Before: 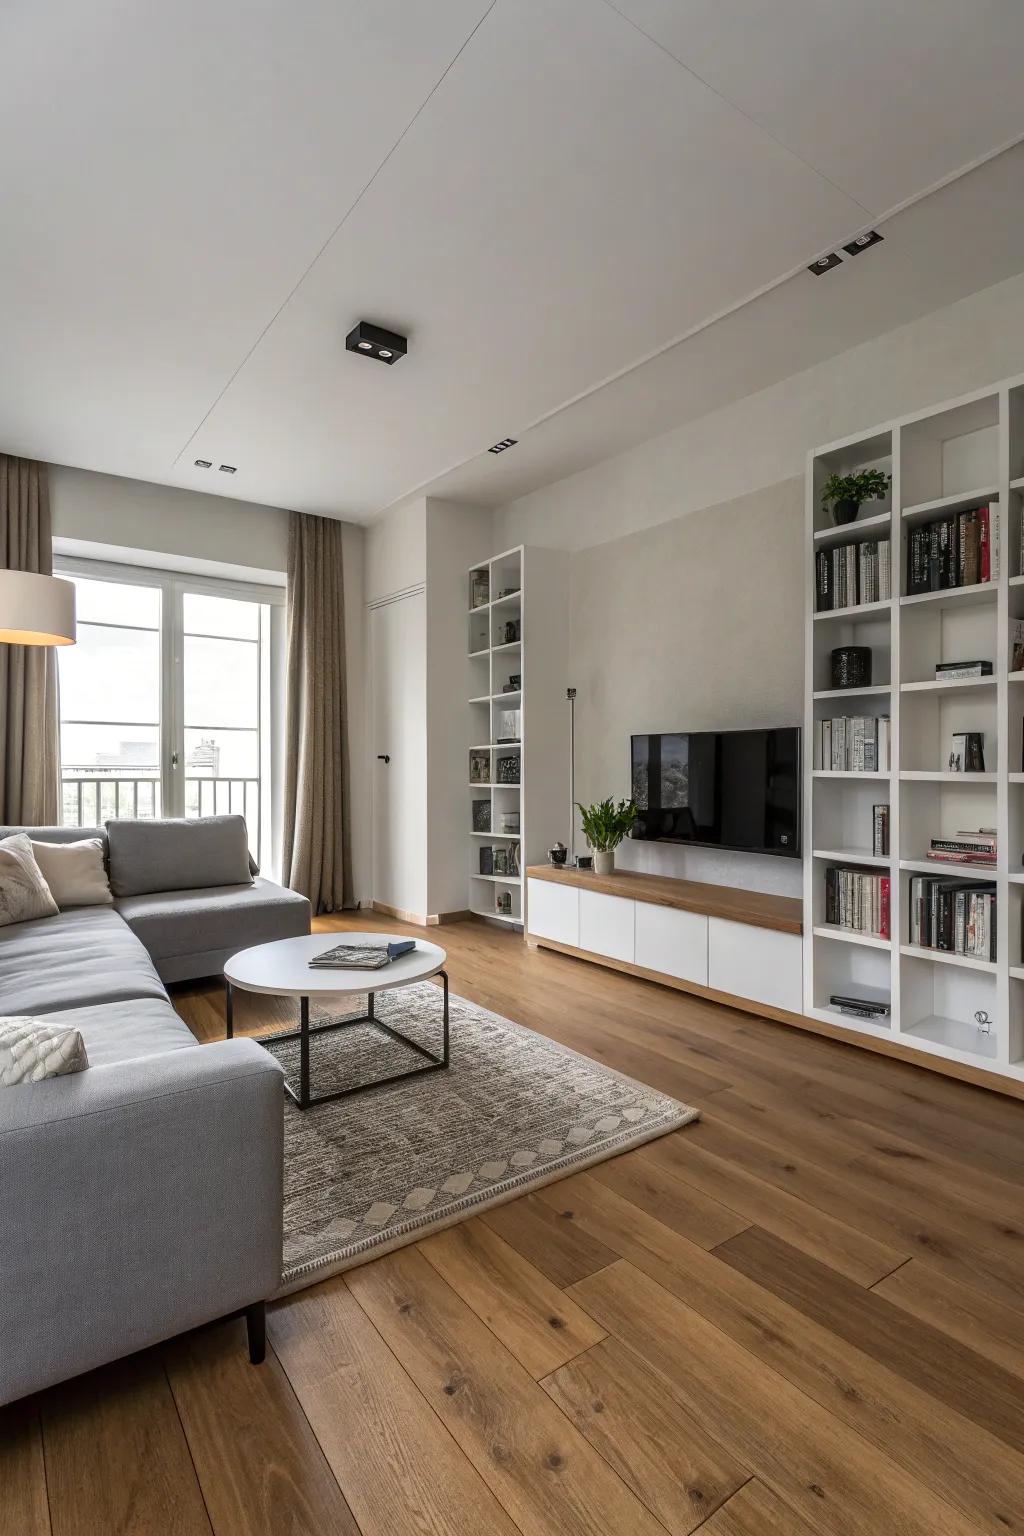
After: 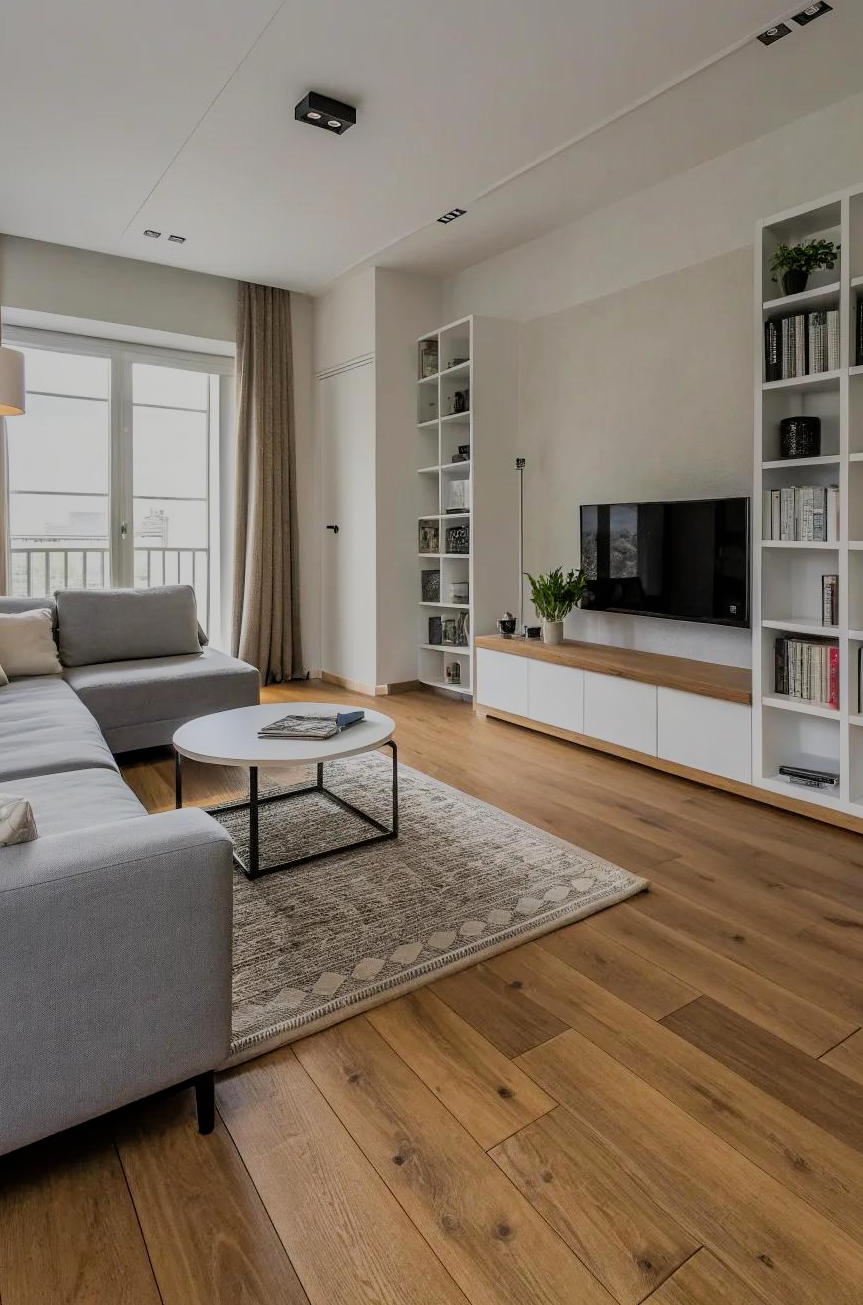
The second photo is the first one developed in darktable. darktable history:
crop and rotate: left 4.989%, top 14.999%, right 10.659%
filmic rgb: black relative exposure -7.65 EV, white relative exposure 4.56 EV, hardness 3.61
color balance rgb: perceptual saturation grading › global saturation 0.233%, global vibrance 23.784%
shadows and highlights: on, module defaults
